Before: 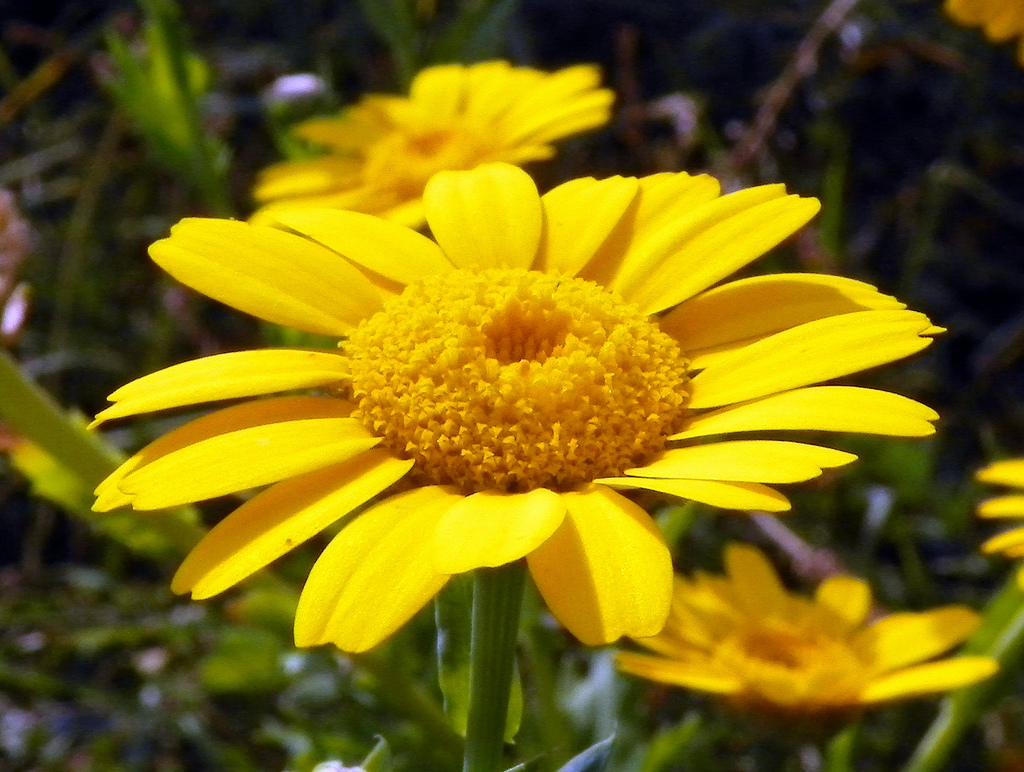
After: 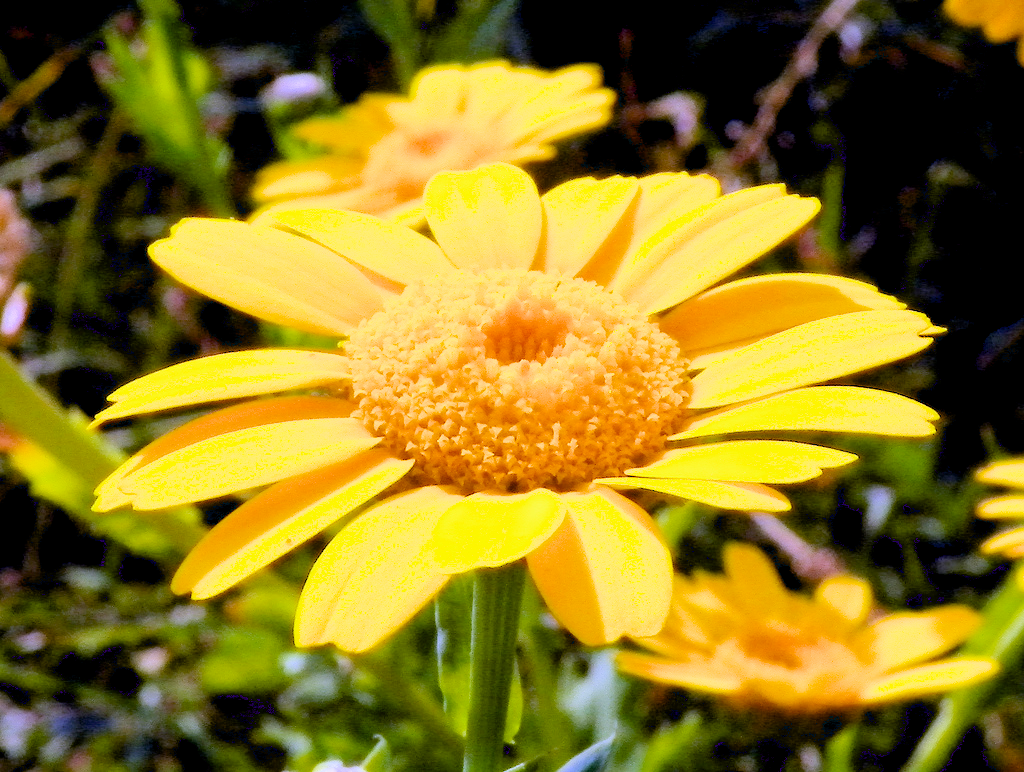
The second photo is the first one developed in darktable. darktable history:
filmic rgb: black relative exposure -7.48 EV, white relative exposure 4.83 EV, hardness 3.4, color science v6 (2022)
exposure: black level correction 0.009, exposure 1.425 EV, compensate highlight preservation false
